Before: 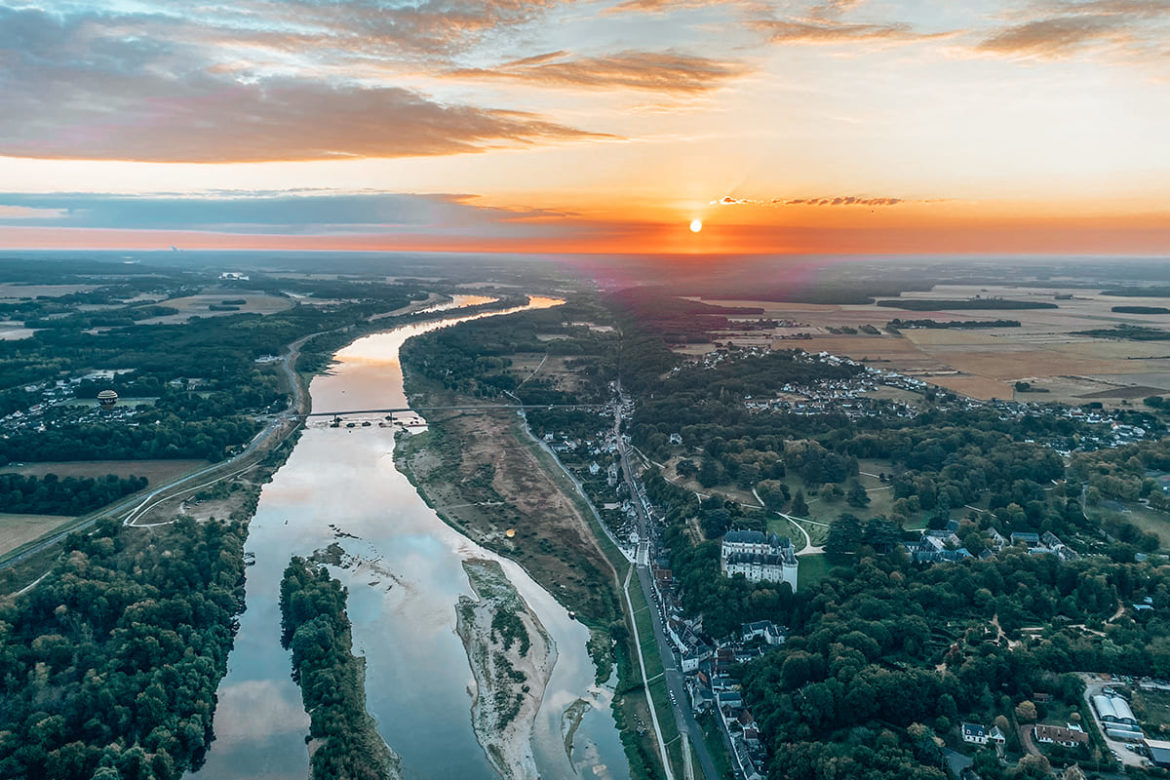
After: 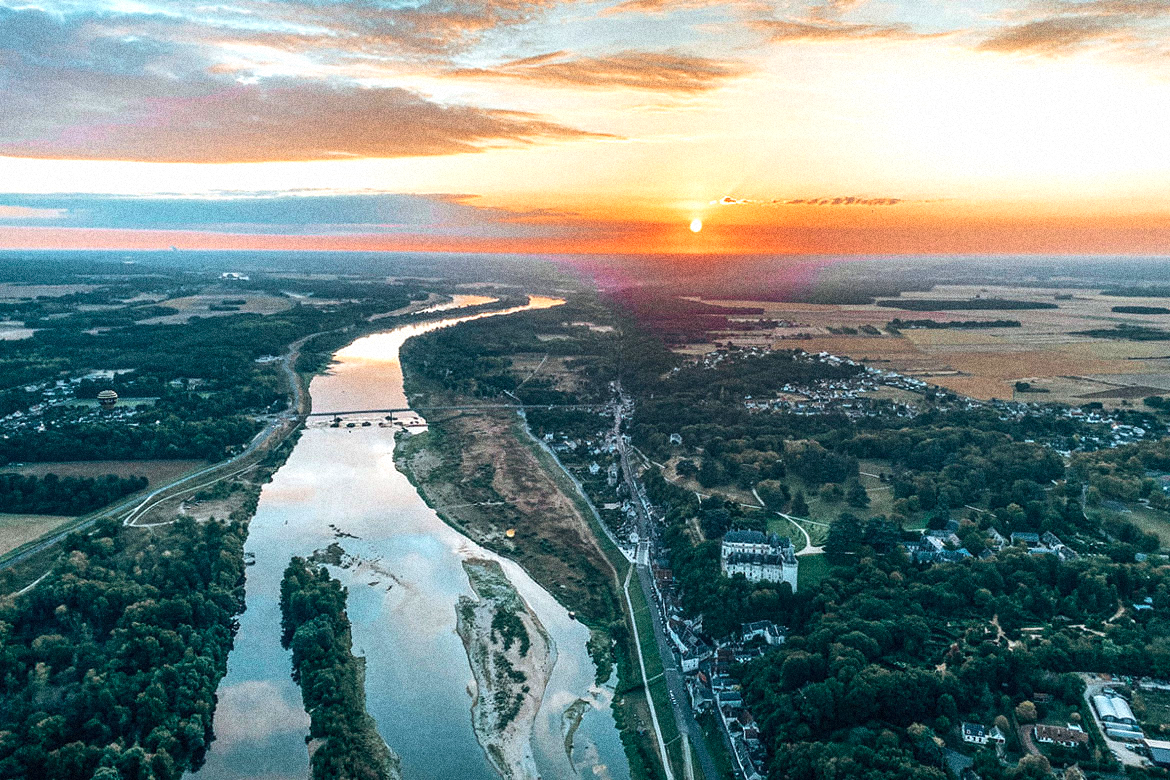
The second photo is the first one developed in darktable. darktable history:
tone equalizer: -8 EV -0.417 EV, -7 EV -0.389 EV, -6 EV -0.333 EV, -5 EV -0.222 EV, -3 EV 0.222 EV, -2 EV 0.333 EV, -1 EV 0.389 EV, +0 EV 0.417 EV, edges refinement/feathering 500, mask exposure compensation -1.57 EV, preserve details no
velvia: on, module defaults
grain: coarseness 14.49 ISO, strength 48.04%, mid-tones bias 35%
